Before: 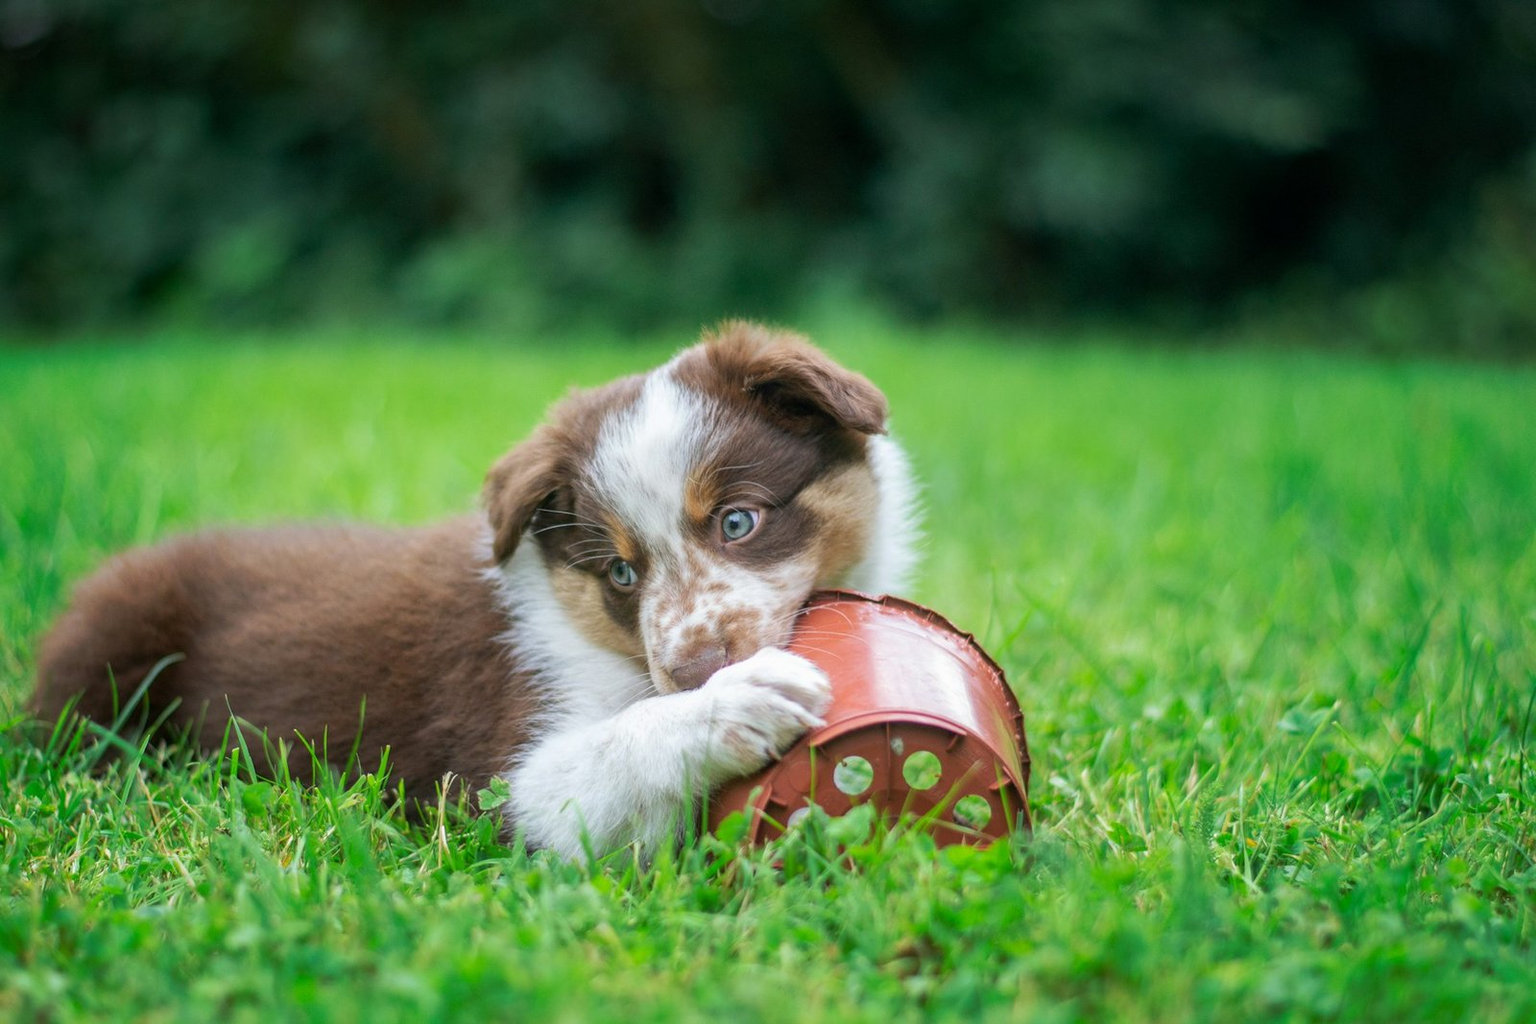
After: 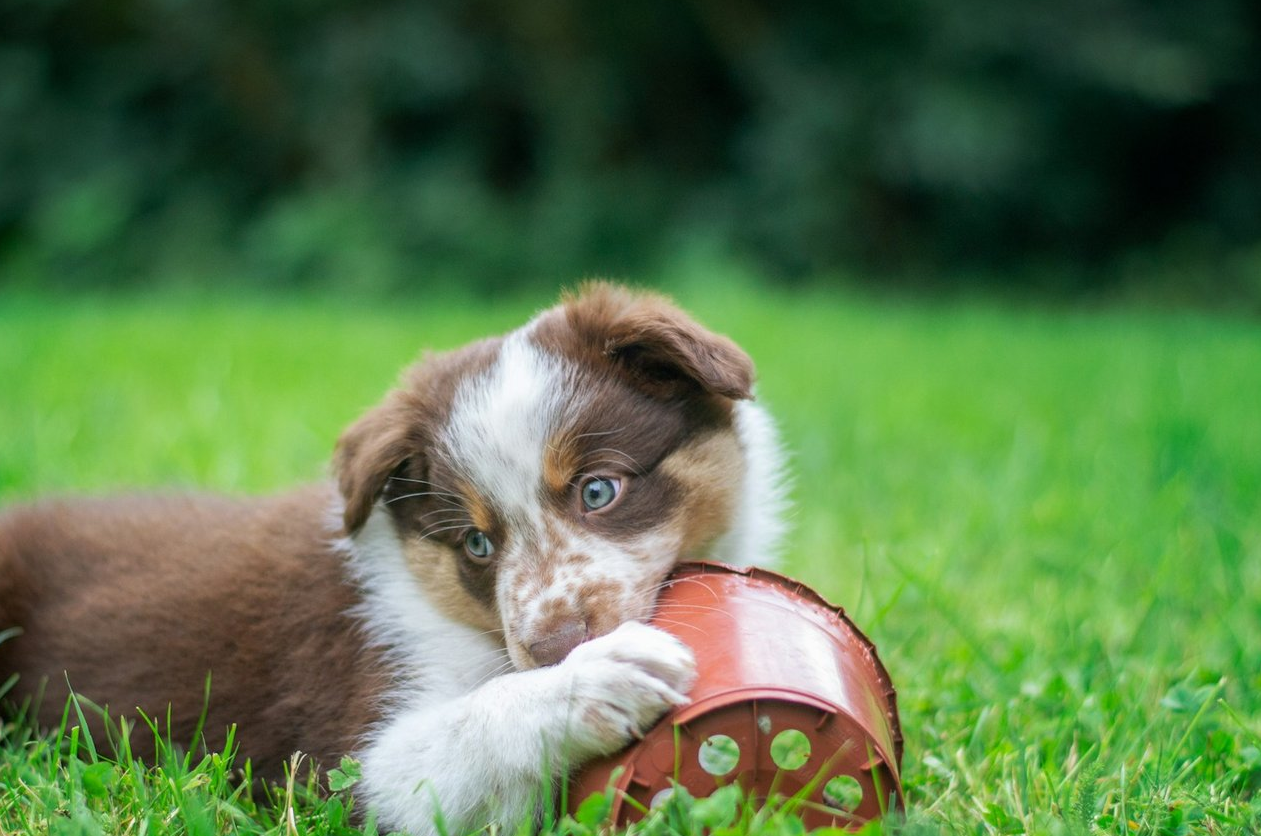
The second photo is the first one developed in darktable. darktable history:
crop and rotate: left 10.661%, top 5.038%, right 10.465%, bottom 16.523%
